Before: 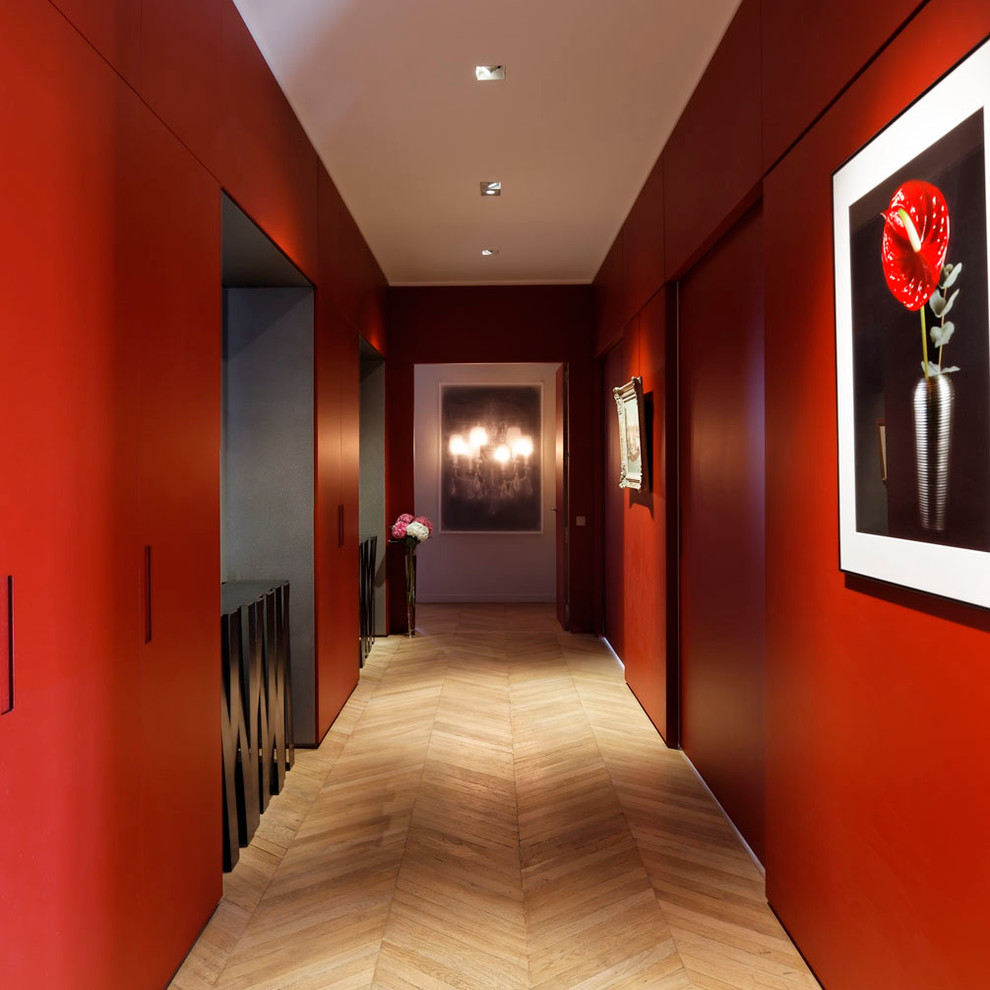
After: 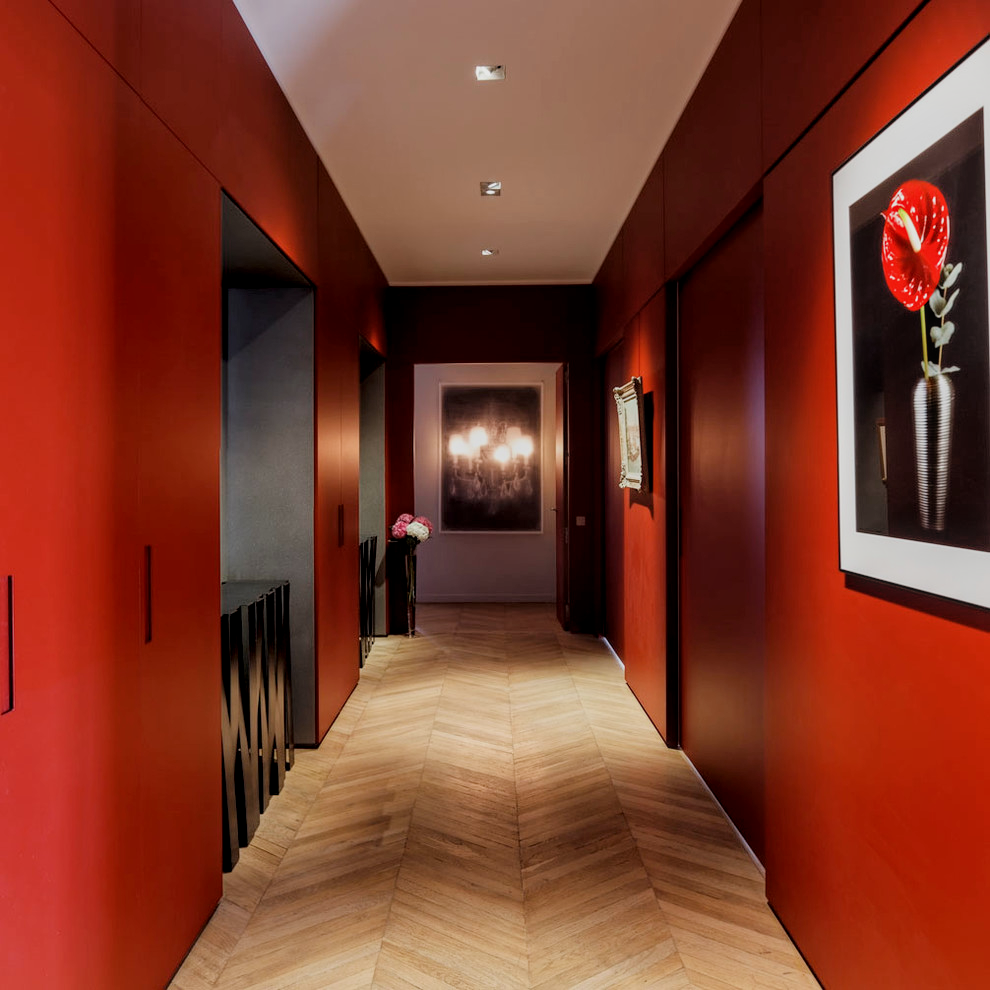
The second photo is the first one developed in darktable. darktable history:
local contrast: on, module defaults
filmic rgb: black relative exposure -8 EV, white relative exposure 4.02 EV, threshold 2.98 EV, hardness 4.2, enable highlight reconstruction true
